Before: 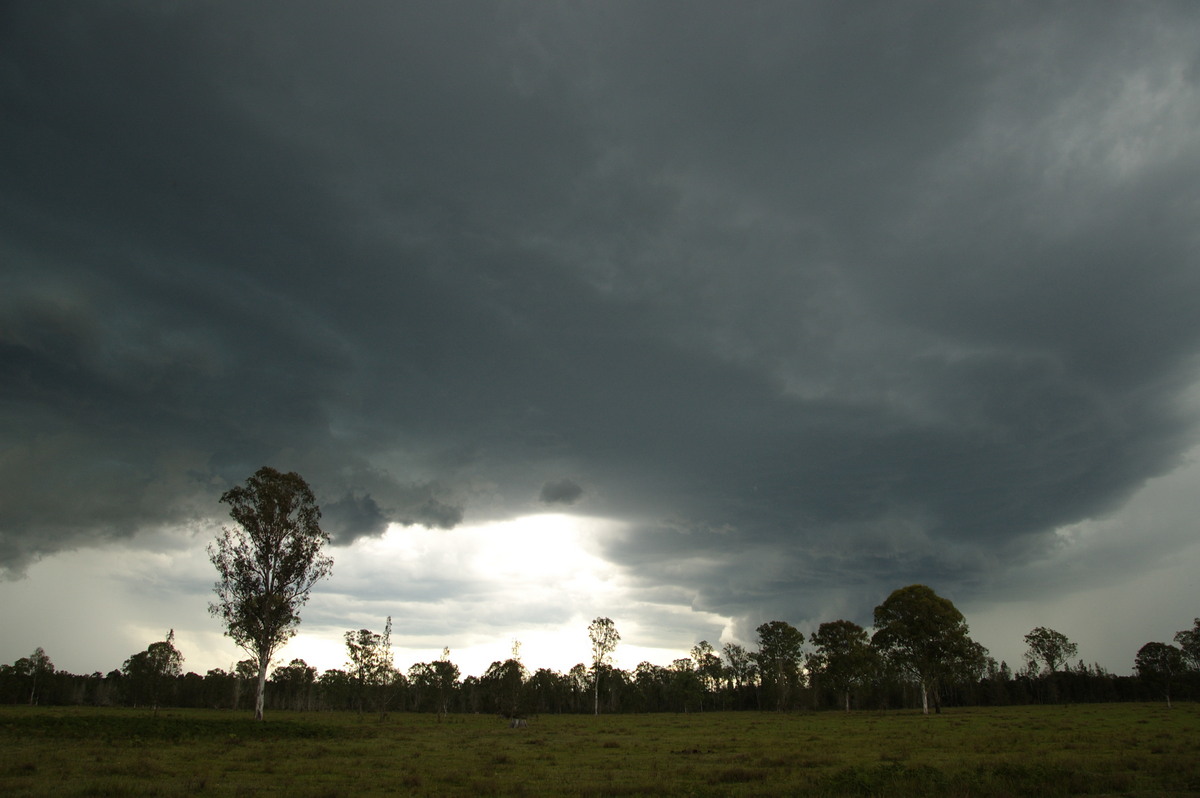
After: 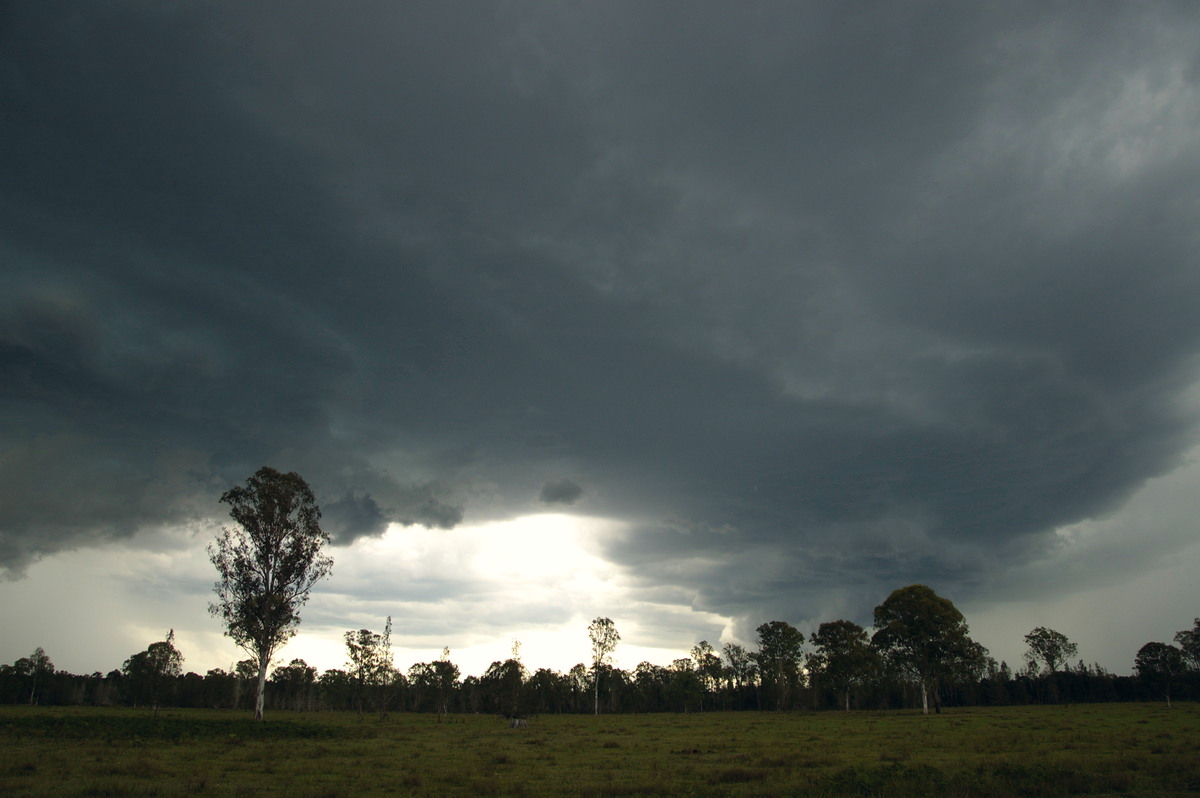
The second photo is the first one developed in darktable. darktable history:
color correction: highlights a* 0.358, highlights b* 2.64, shadows a* -0.86, shadows b* -4.31
